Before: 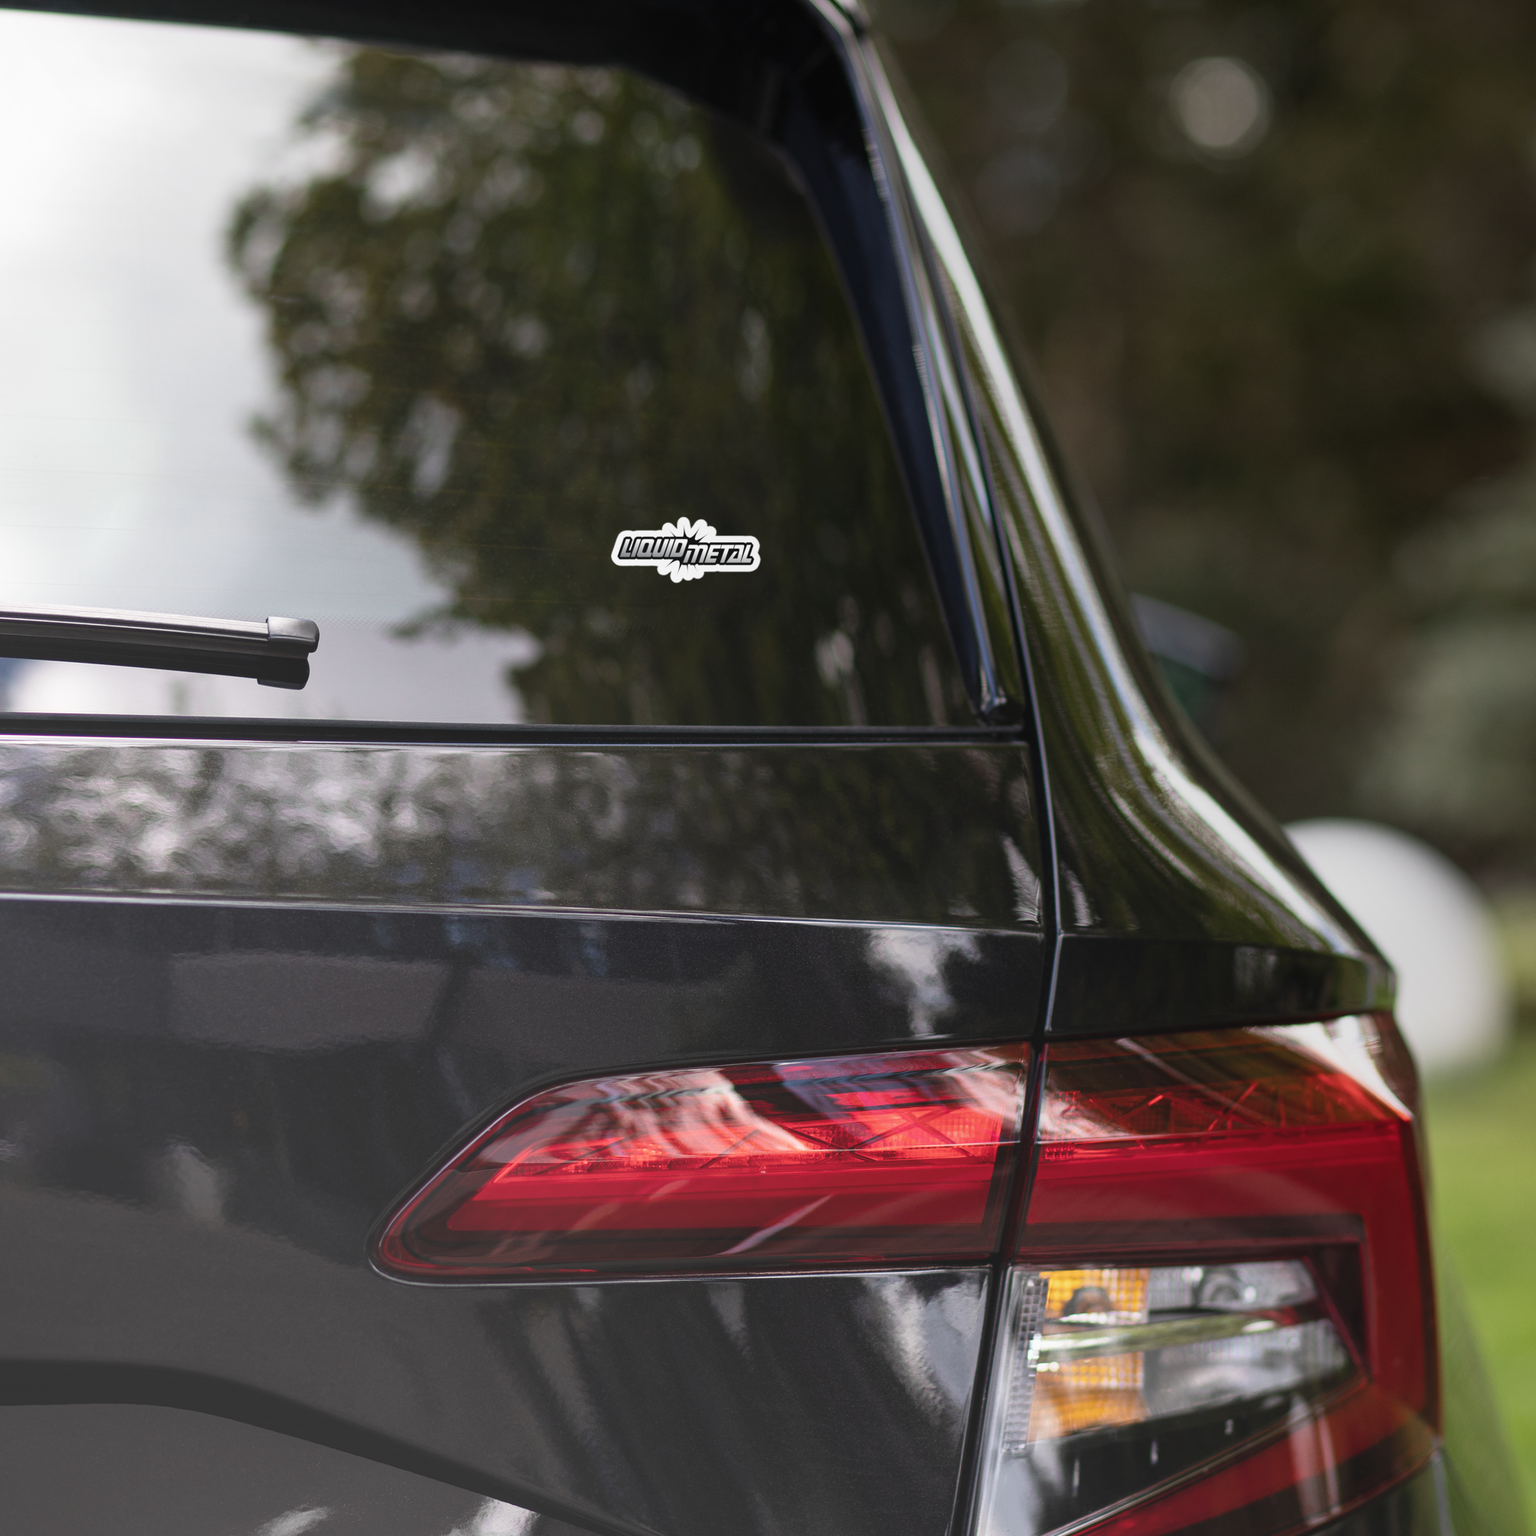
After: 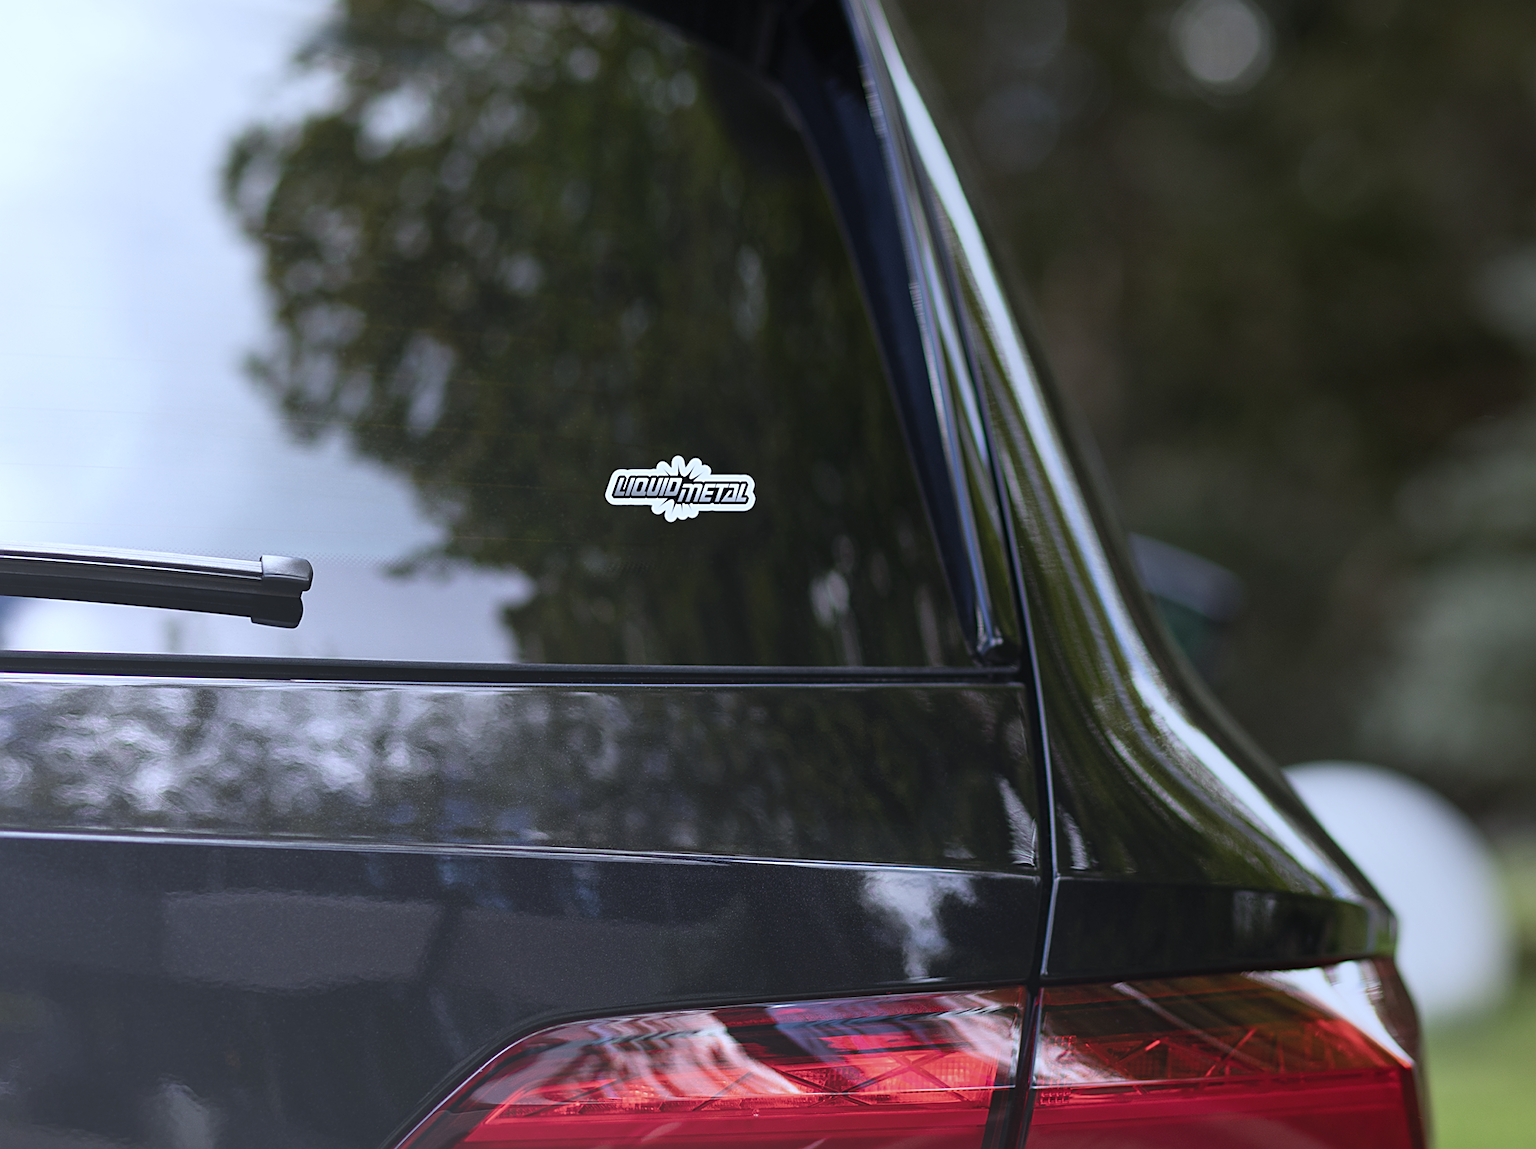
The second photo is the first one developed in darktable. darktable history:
rotate and perspective: rotation 0.192°, lens shift (horizontal) -0.015, crop left 0.005, crop right 0.996, crop top 0.006, crop bottom 0.99
crop: top 3.857%, bottom 21.132%
sharpen: on, module defaults
white balance: red 0.926, green 1.003, blue 1.133
